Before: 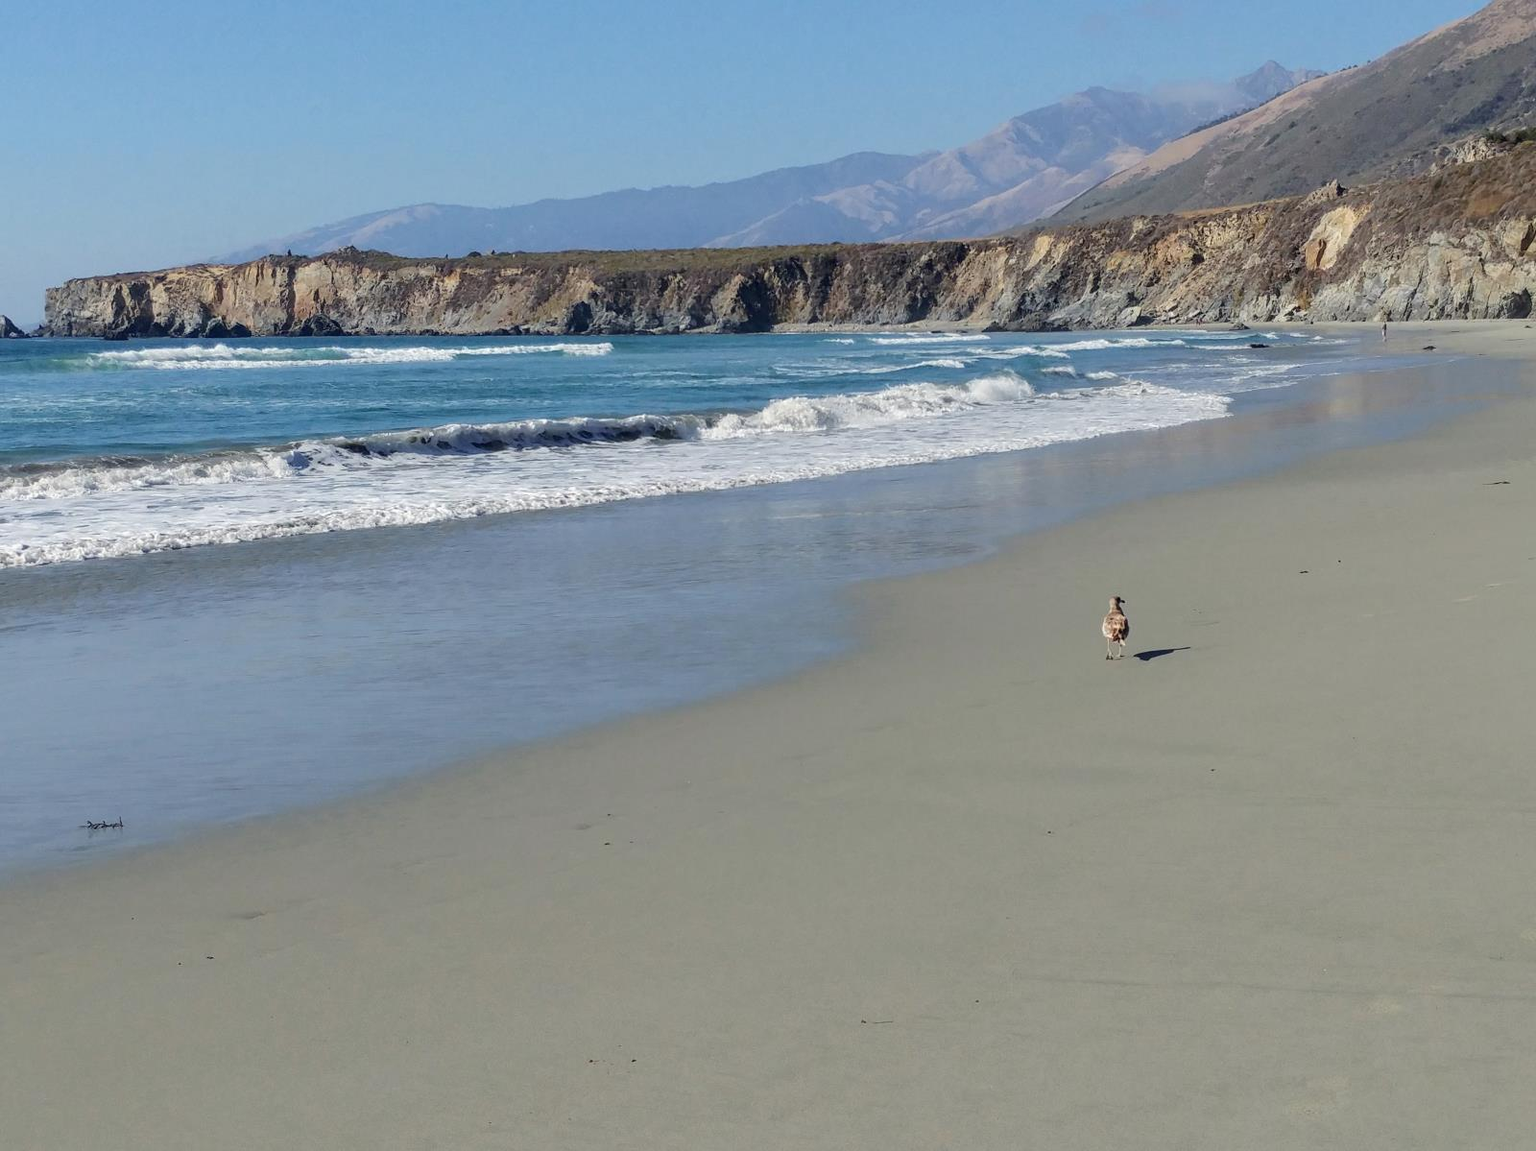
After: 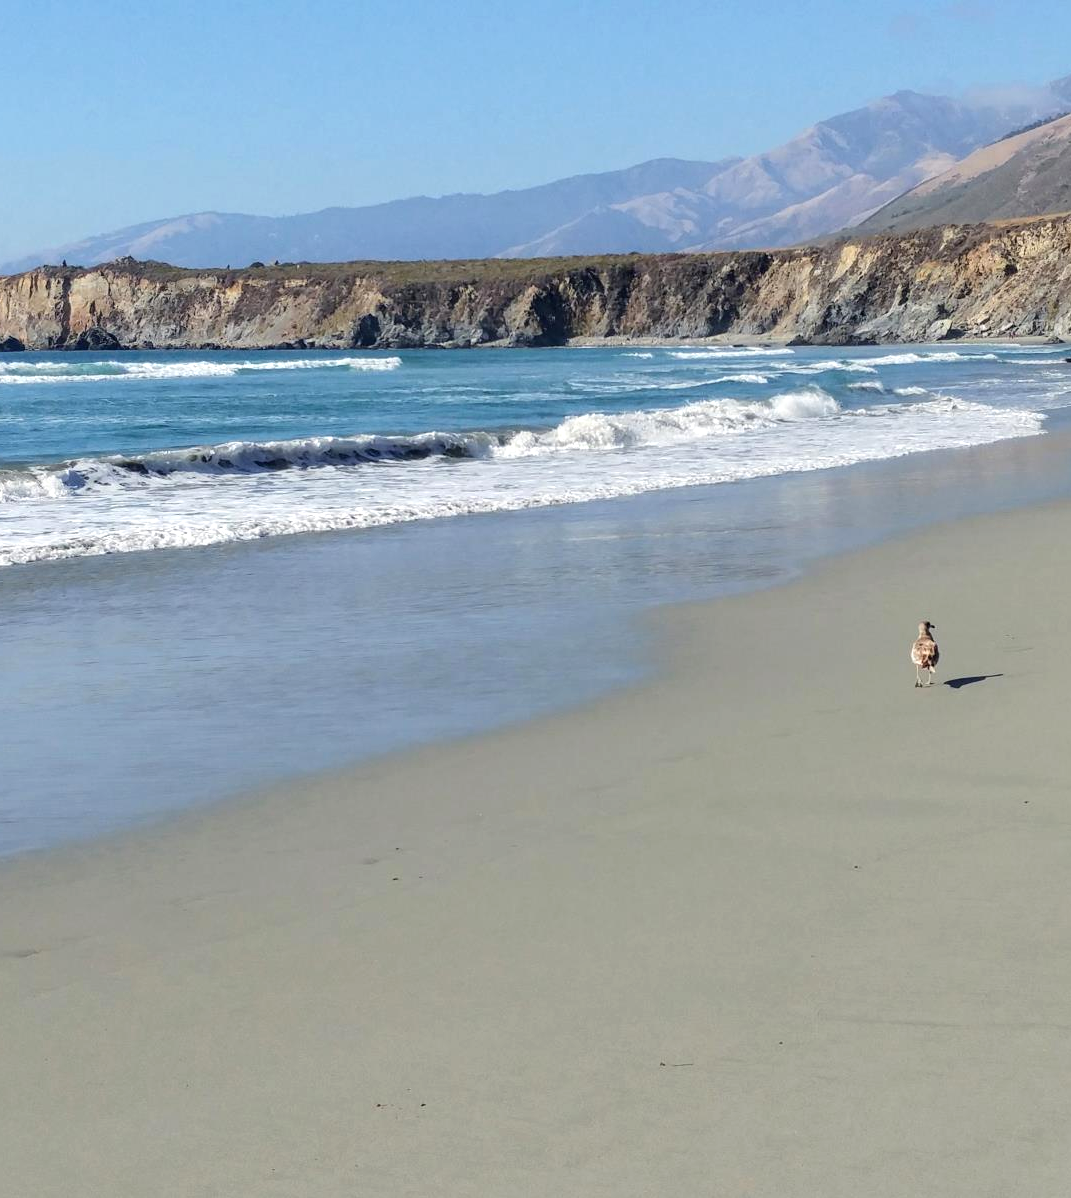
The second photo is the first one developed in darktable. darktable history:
tone equalizer: -8 EV -0.386 EV, -7 EV -0.394 EV, -6 EV -0.37 EV, -5 EV -0.216 EV, -3 EV 0.191 EV, -2 EV 0.352 EV, -1 EV 0.376 EV, +0 EV 0.4 EV
crop and rotate: left 14.93%, right 18.078%
